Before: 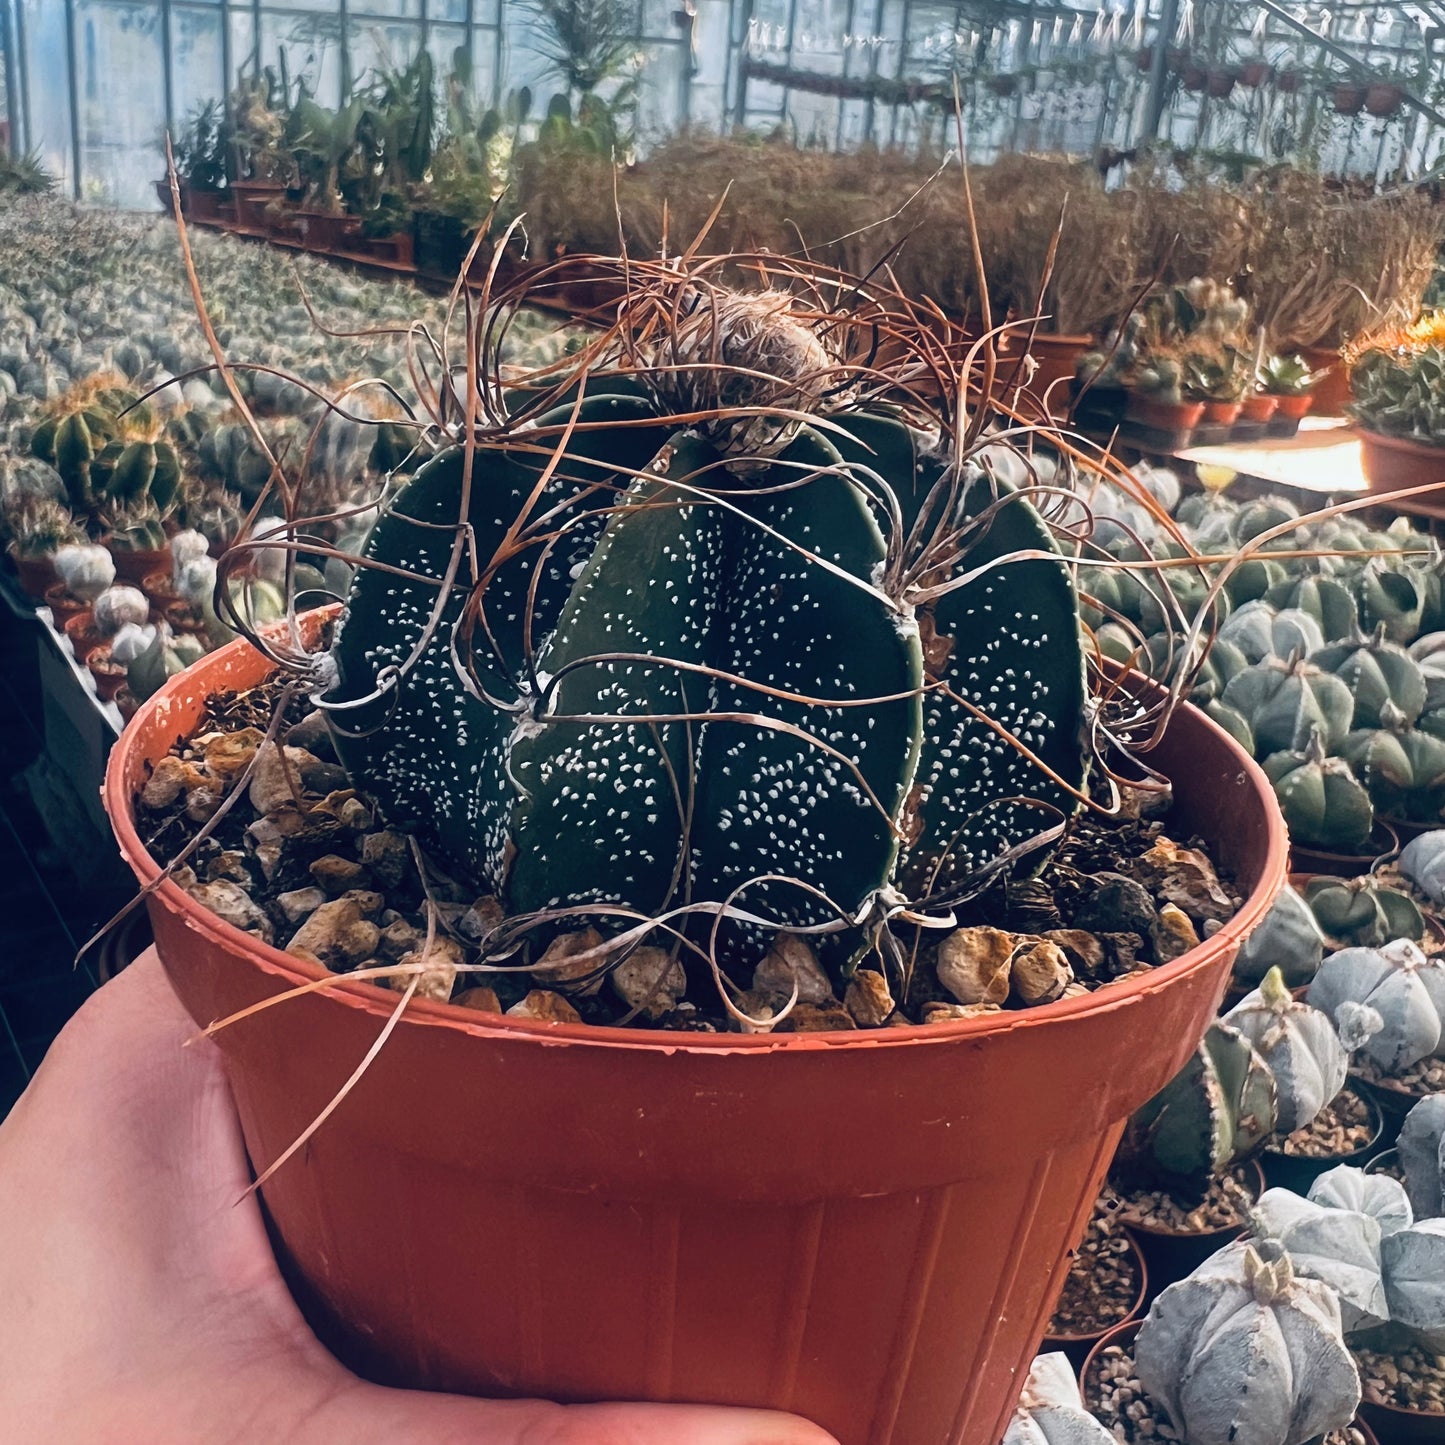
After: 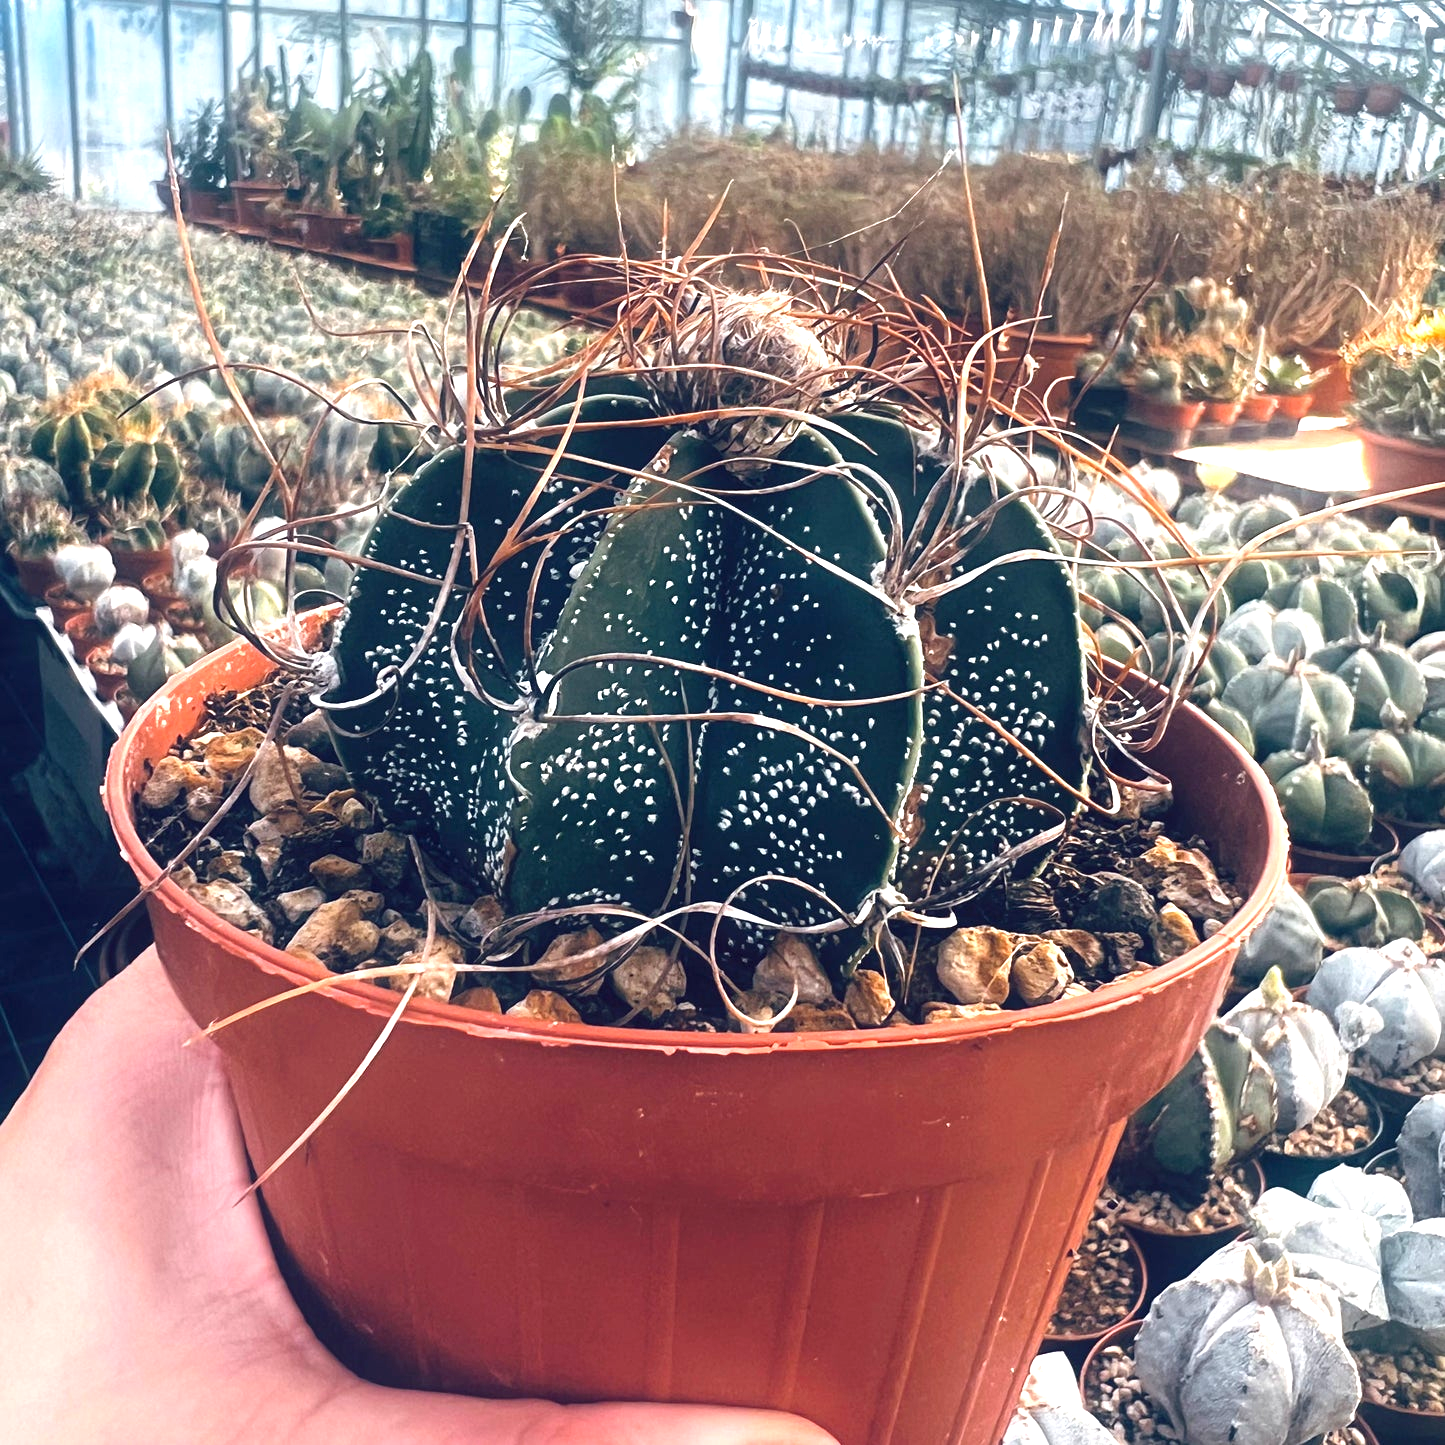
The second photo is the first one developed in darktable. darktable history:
white balance: red 1, blue 1
exposure: black level correction 0, exposure 1 EV, compensate highlight preservation false
